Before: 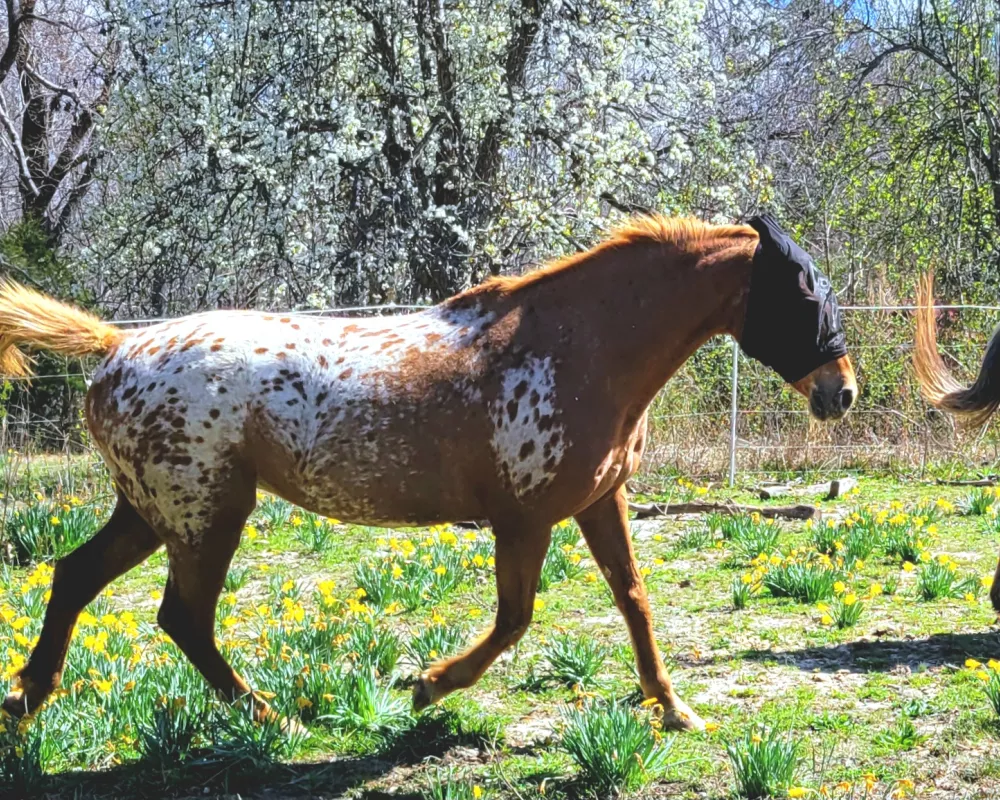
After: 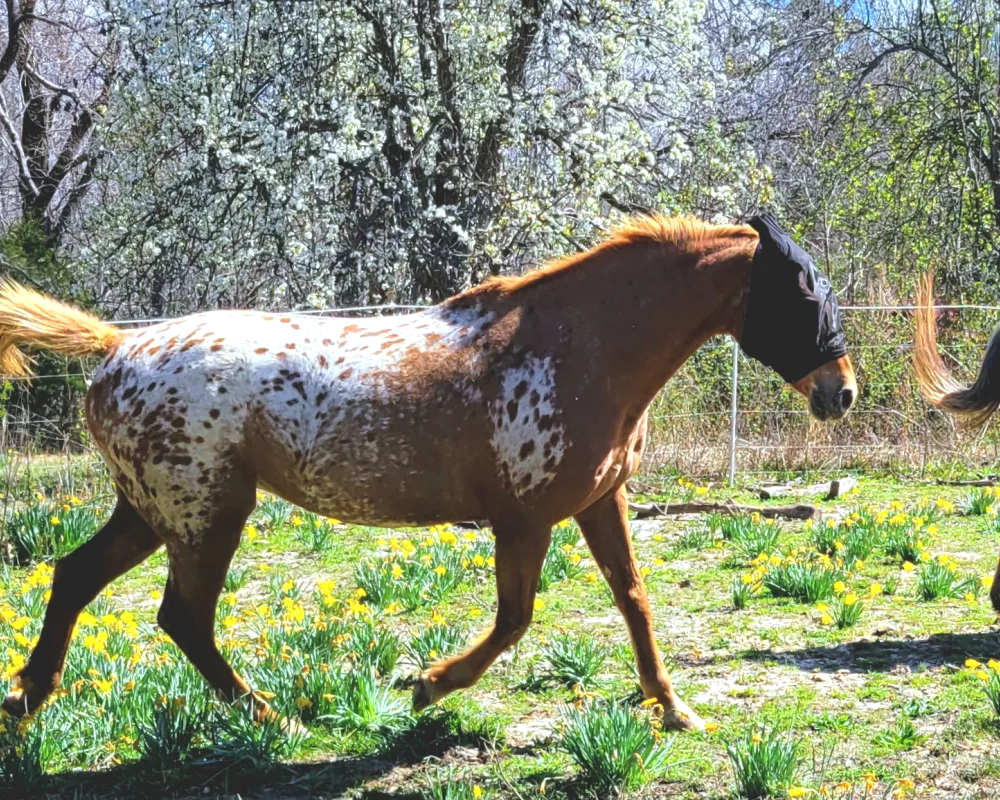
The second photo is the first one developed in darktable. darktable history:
tone equalizer: on, module defaults
shadows and highlights: radius 334.93, shadows 63.48, highlights 6.06, compress 87.7%, highlights color adjustment 39.73%, soften with gaussian
exposure: black level correction -0.003, exposure 0.04 EV, compensate highlight preservation false
